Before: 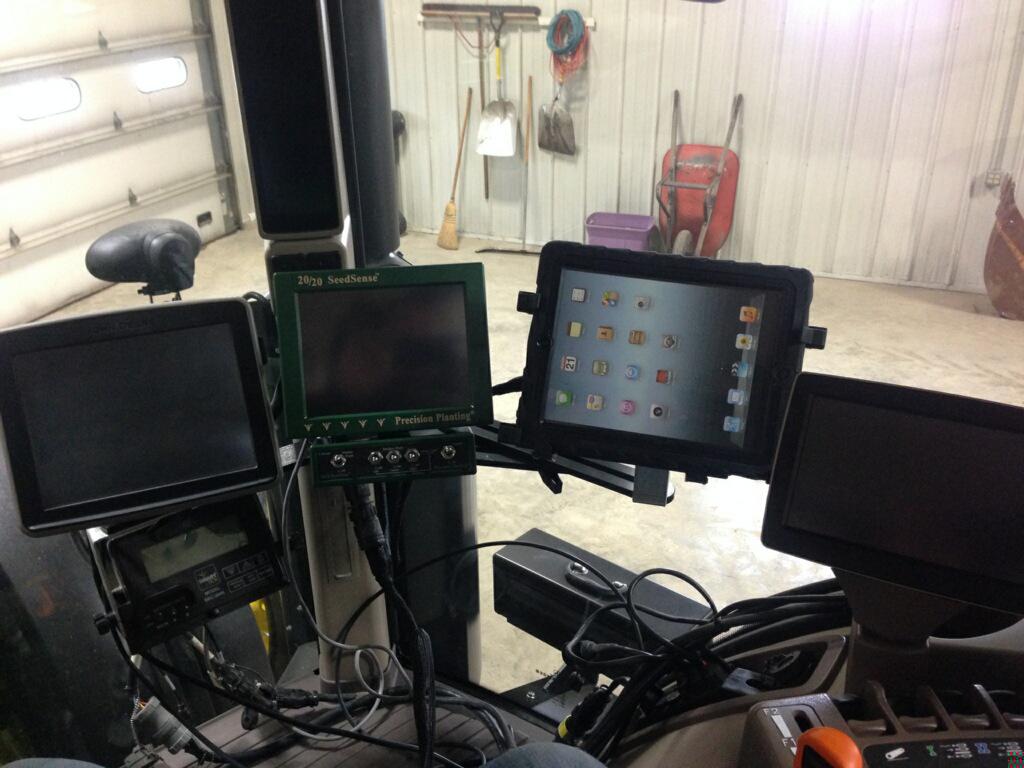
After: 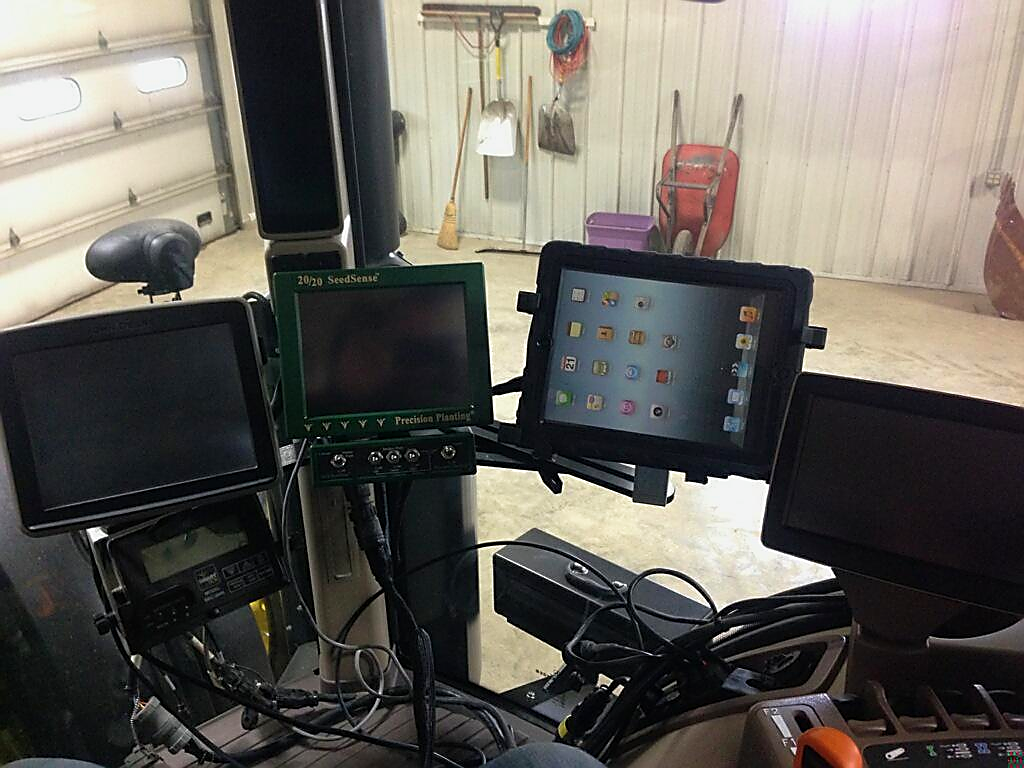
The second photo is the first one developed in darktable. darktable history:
velvia: on, module defaults
exposure: exposure -0.144 EV, compensate highlight preservation false
sharpen: radius 1.359, amount 1.248, threshold 0.663
